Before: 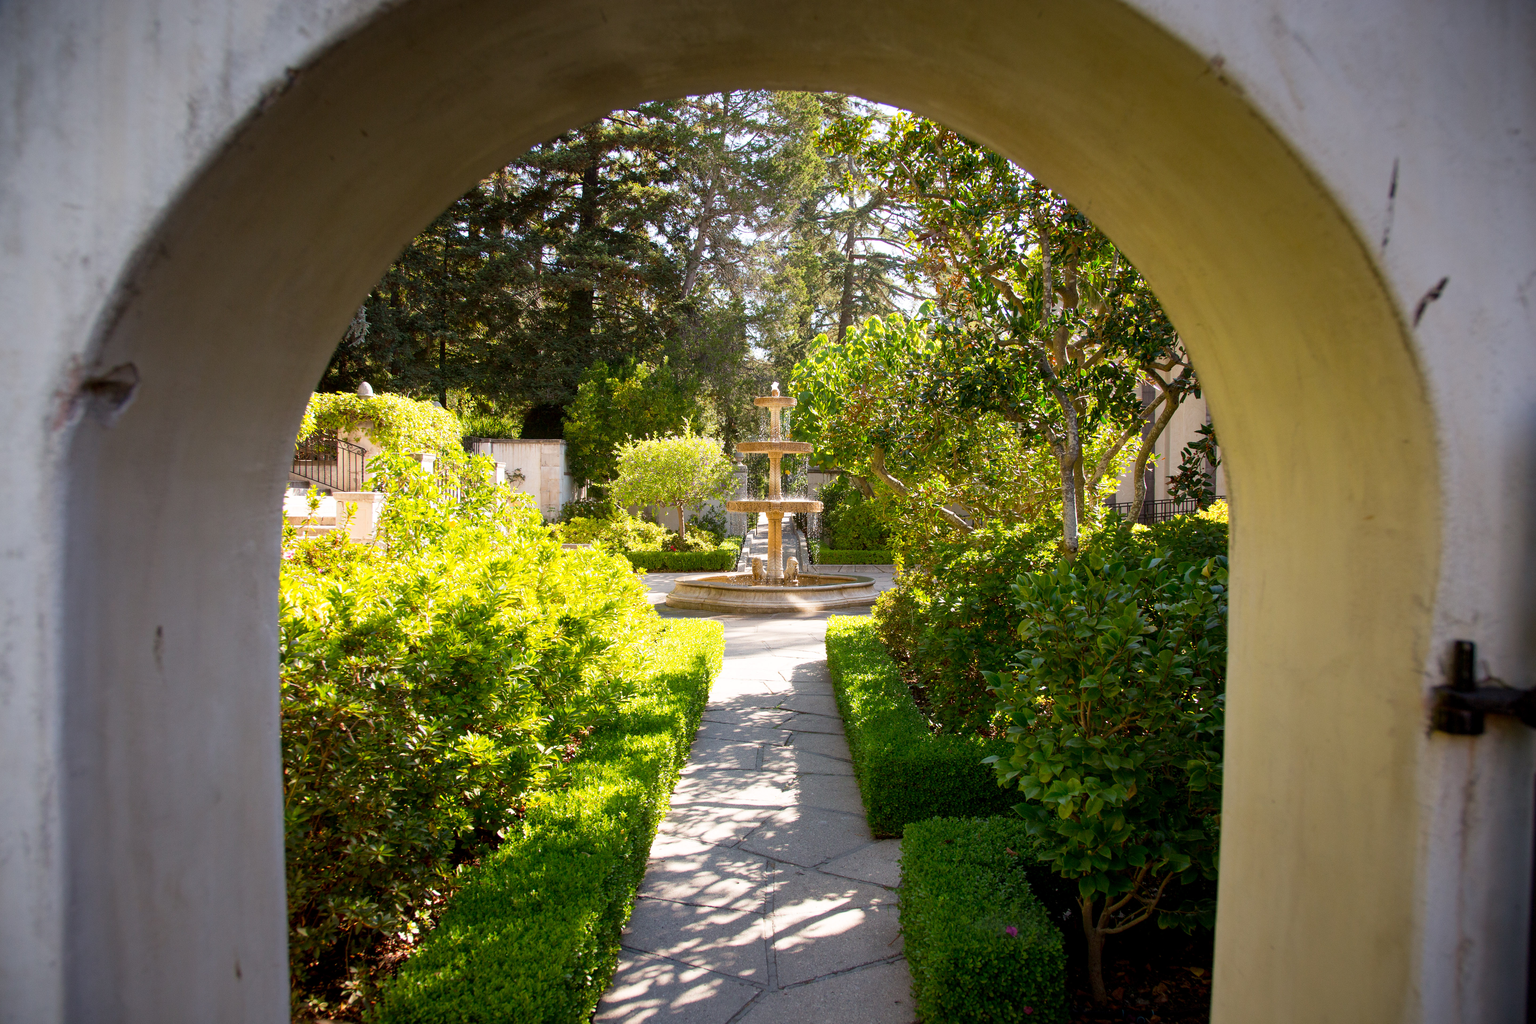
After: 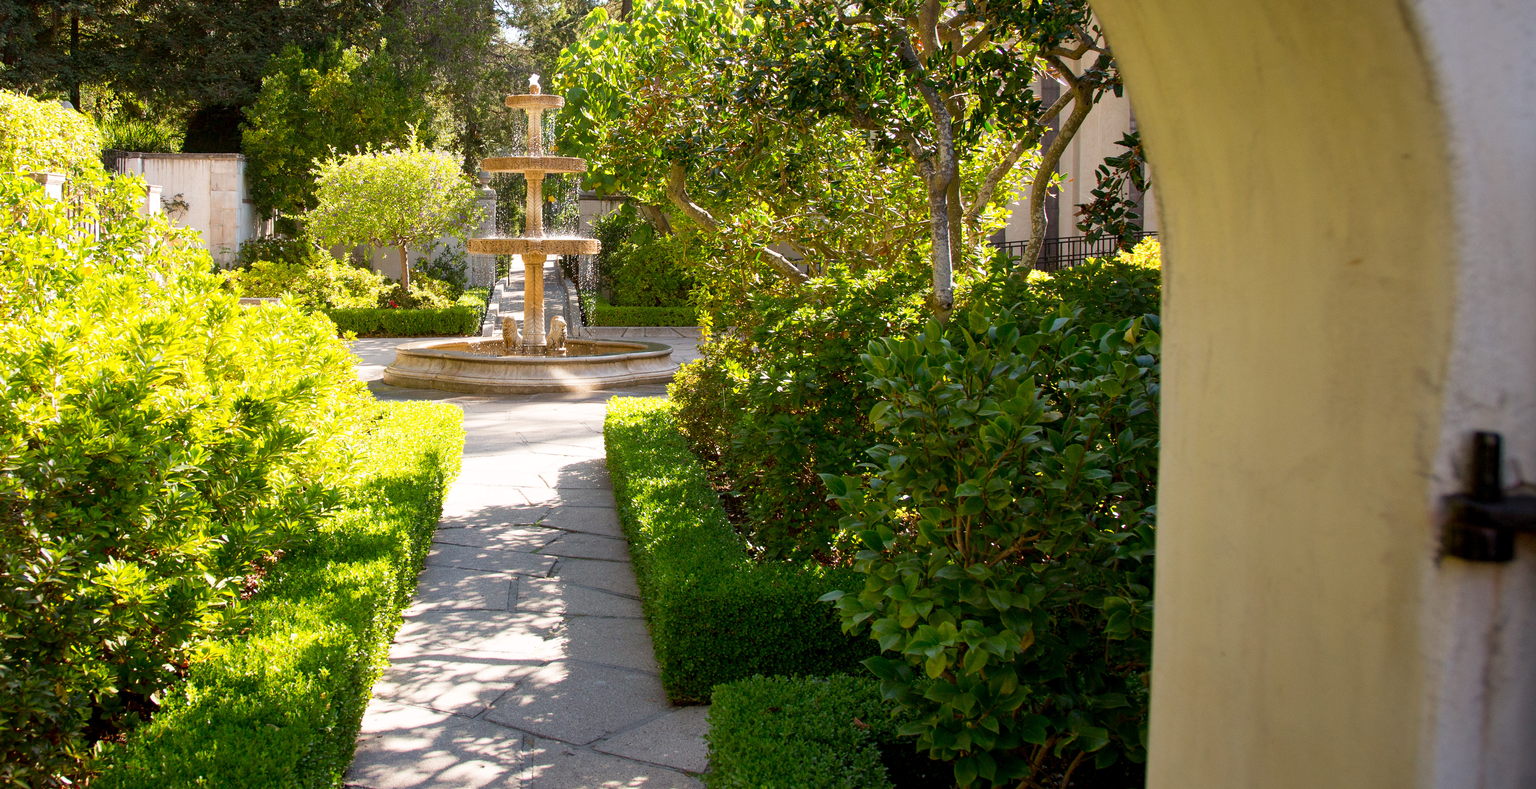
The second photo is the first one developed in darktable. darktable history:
crop and rotate: left 25.313%, top 32.095%, right 2.34%, bottom 12.074%
